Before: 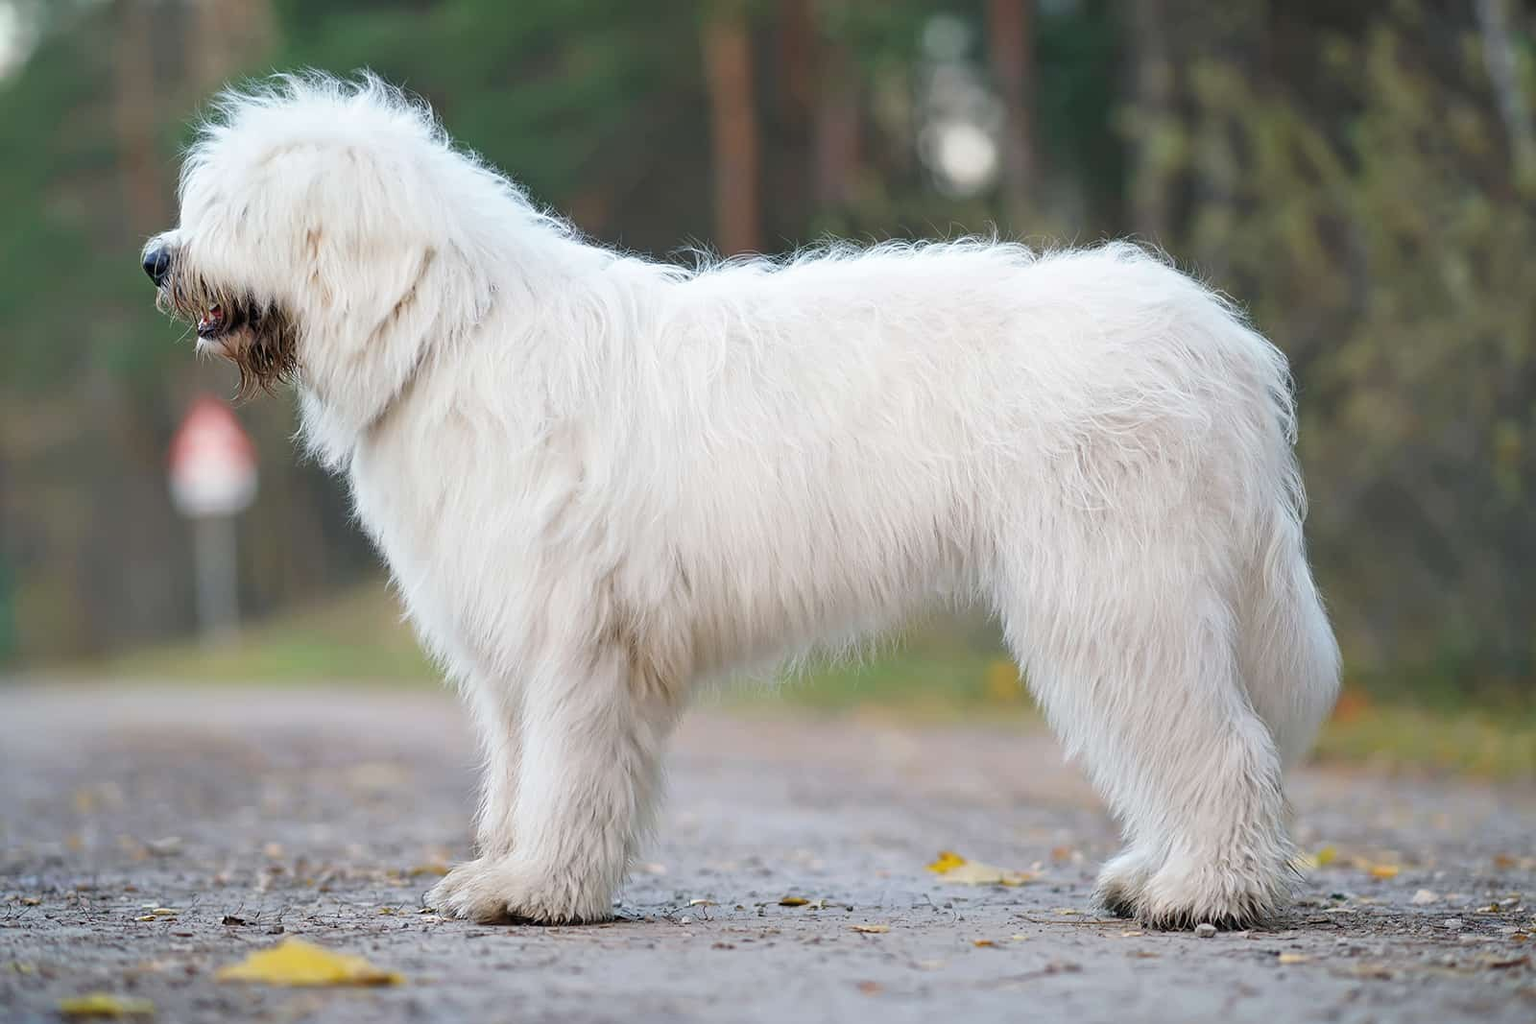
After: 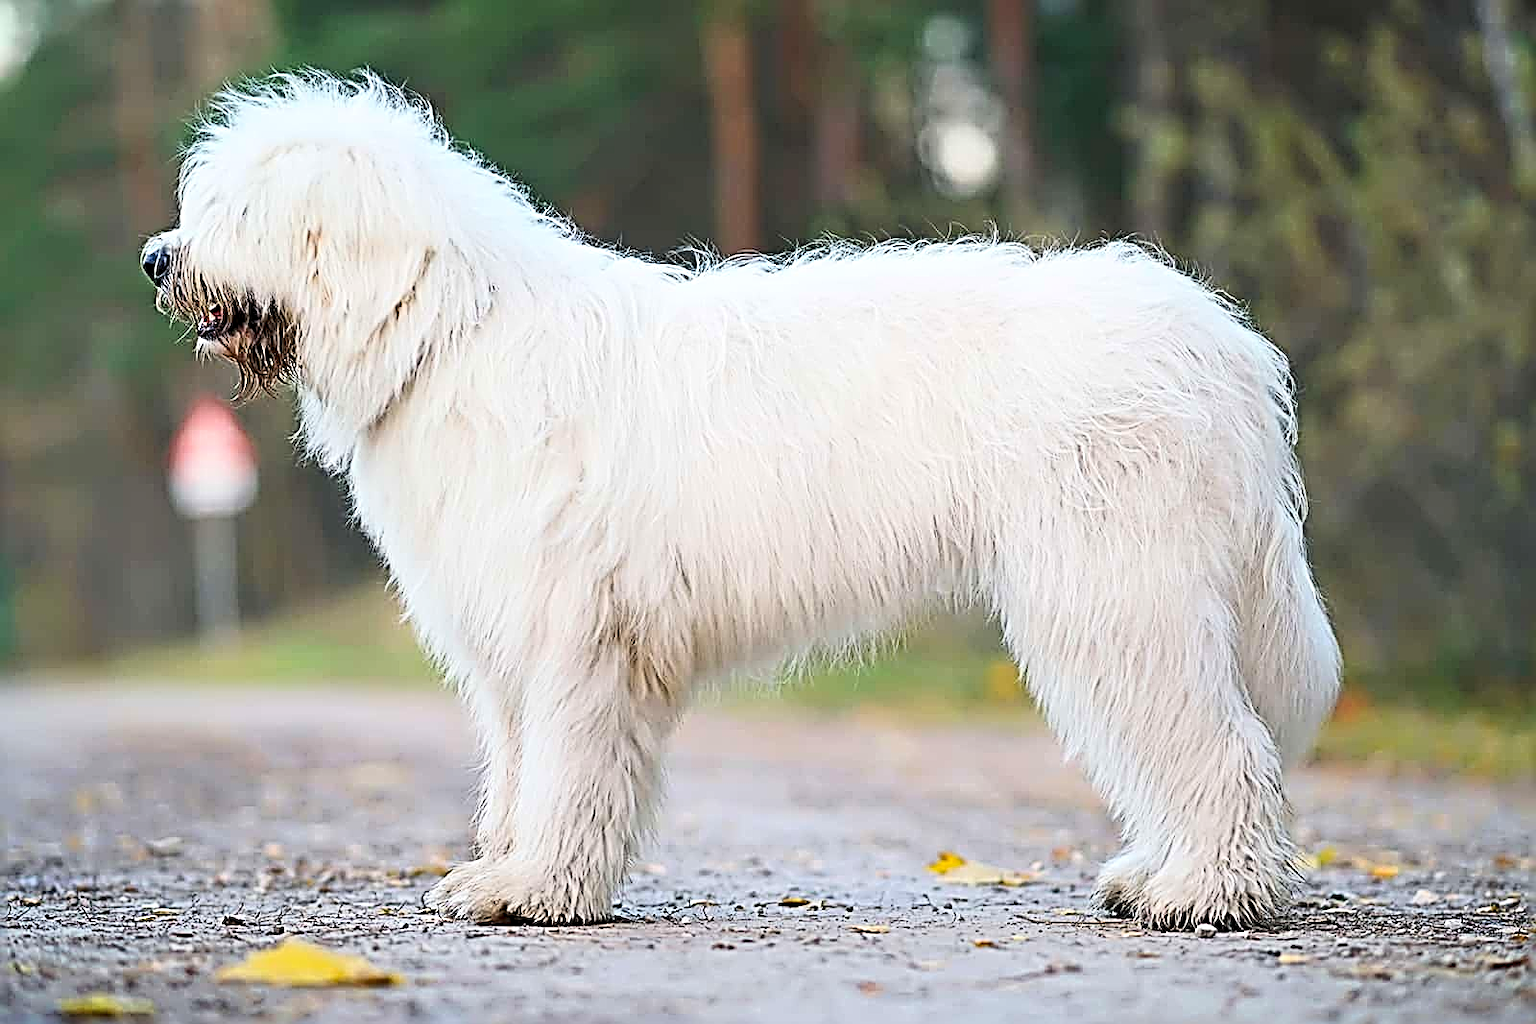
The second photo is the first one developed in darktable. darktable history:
contrast brightness saturation: contrast 0.232, brightness 0.1, saturation 0.295
sharpen: radius 3.197, amount 1.73
